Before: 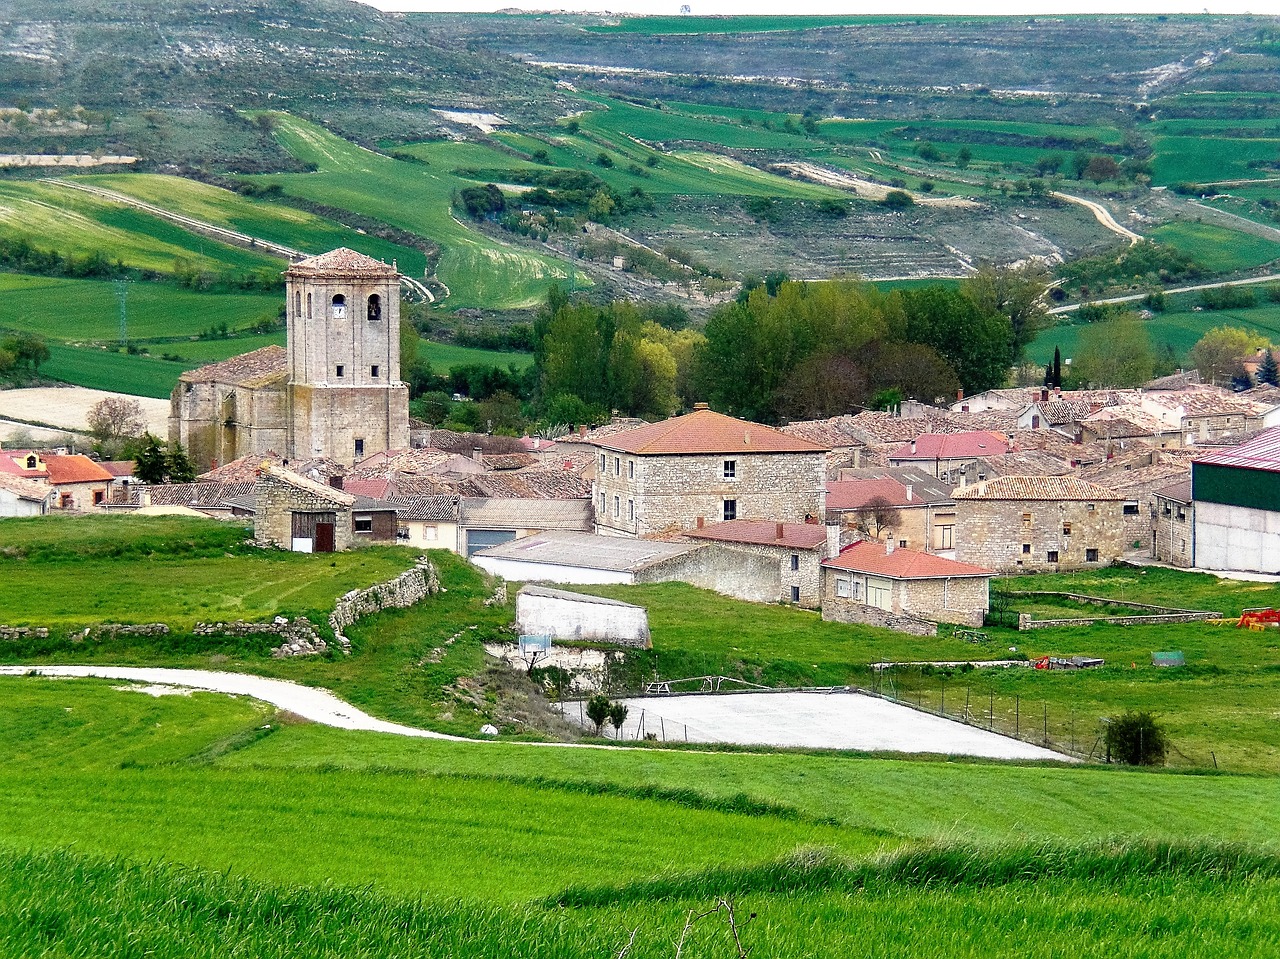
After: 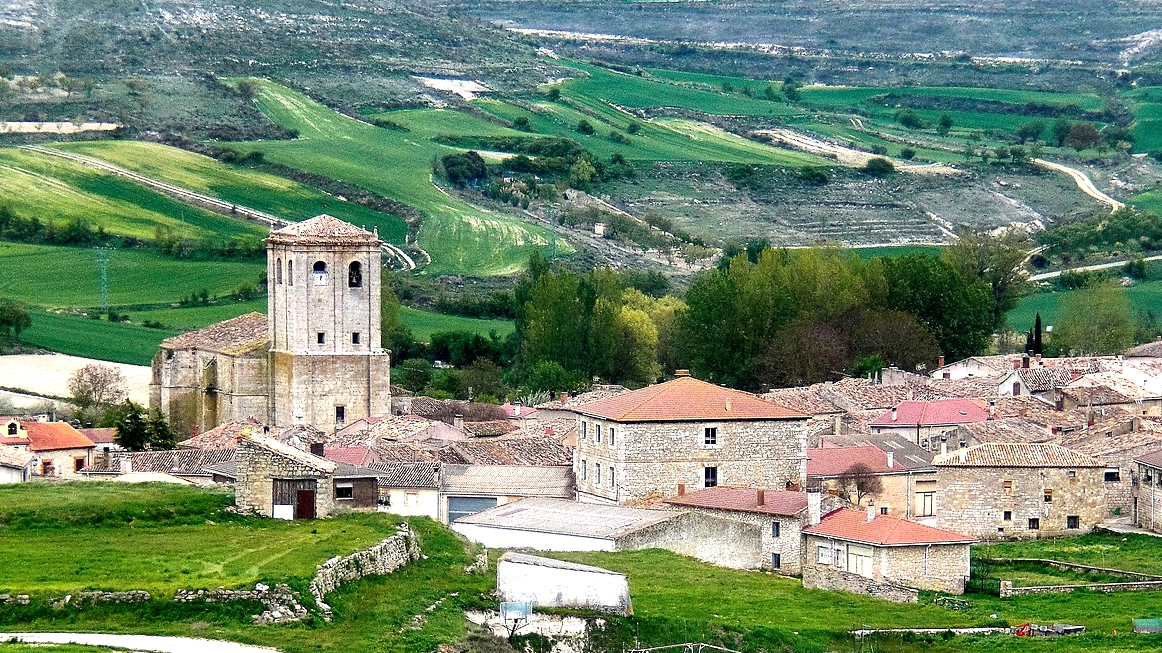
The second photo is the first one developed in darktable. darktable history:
local contrast: mode bilateral grid, contrast 21, coarseness 50, detail 121%, midtone range 0.2
tone equalizer: -8 EV -0.423 EV, -7 EV -0.358 EV, -6 EV -0.34 EV, -5 EV -0.246 EV, -3 EV 0.189 EV, -2 EV 0.31 EV, -1 EV 0.37 EV, +0 EV 0.434 EV, edges refinement/feathering 500, mask exposure compensation -1.57 EV, preserve details no
crop: left 1.512%, top 3.448%, right 7.683%, bottom 28.427%
